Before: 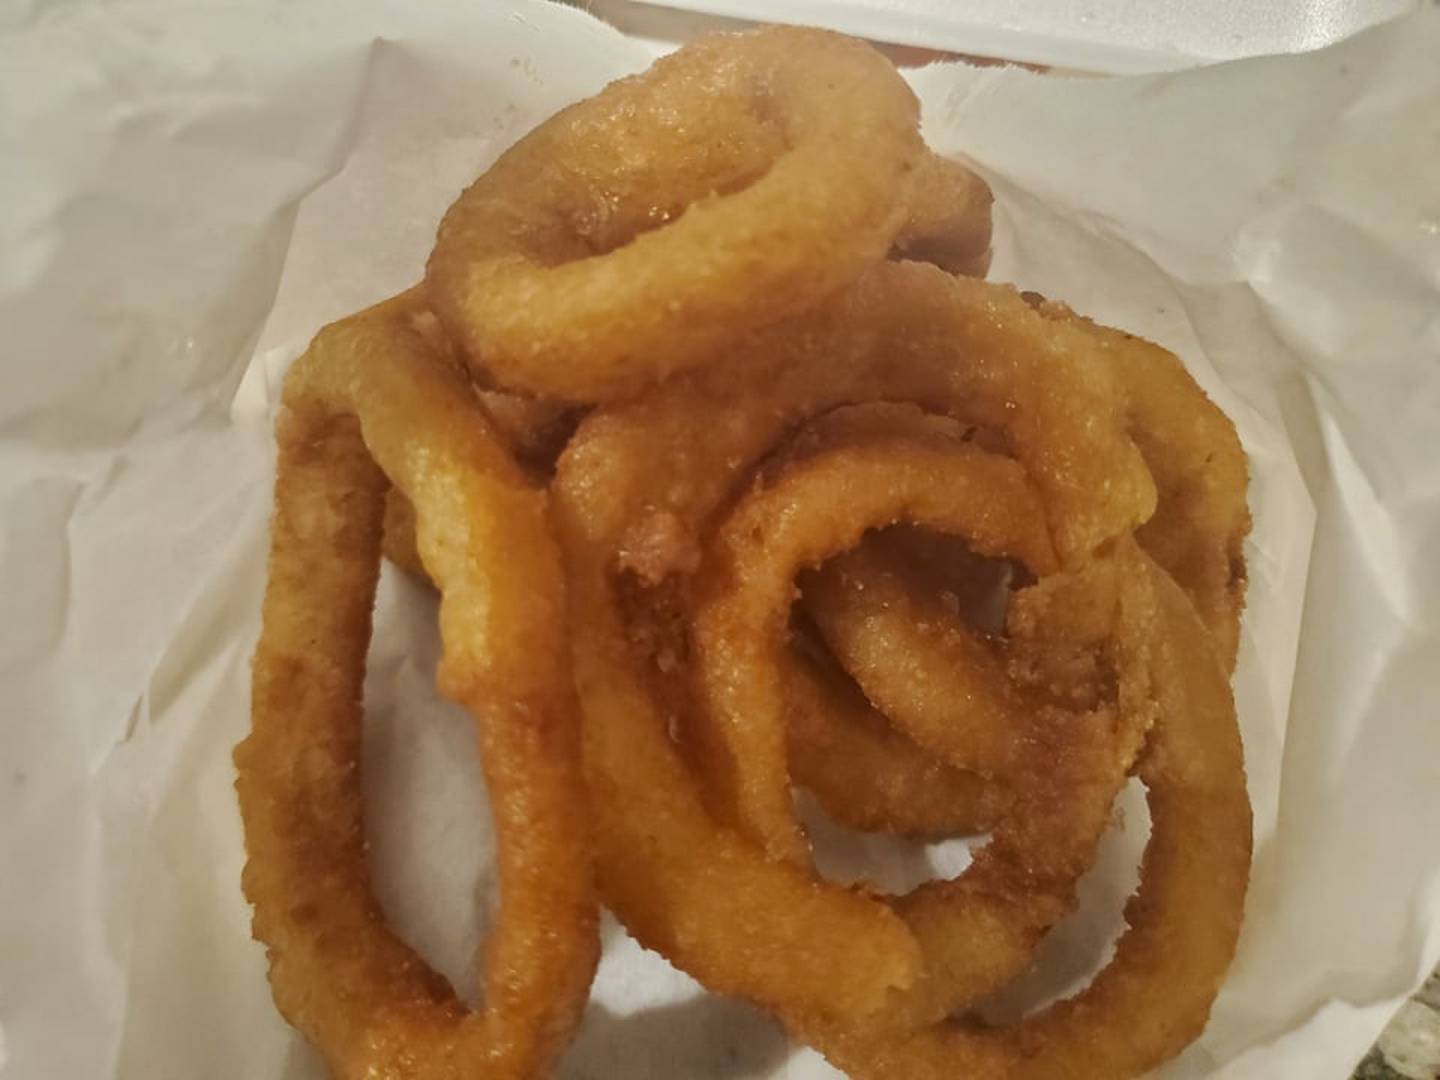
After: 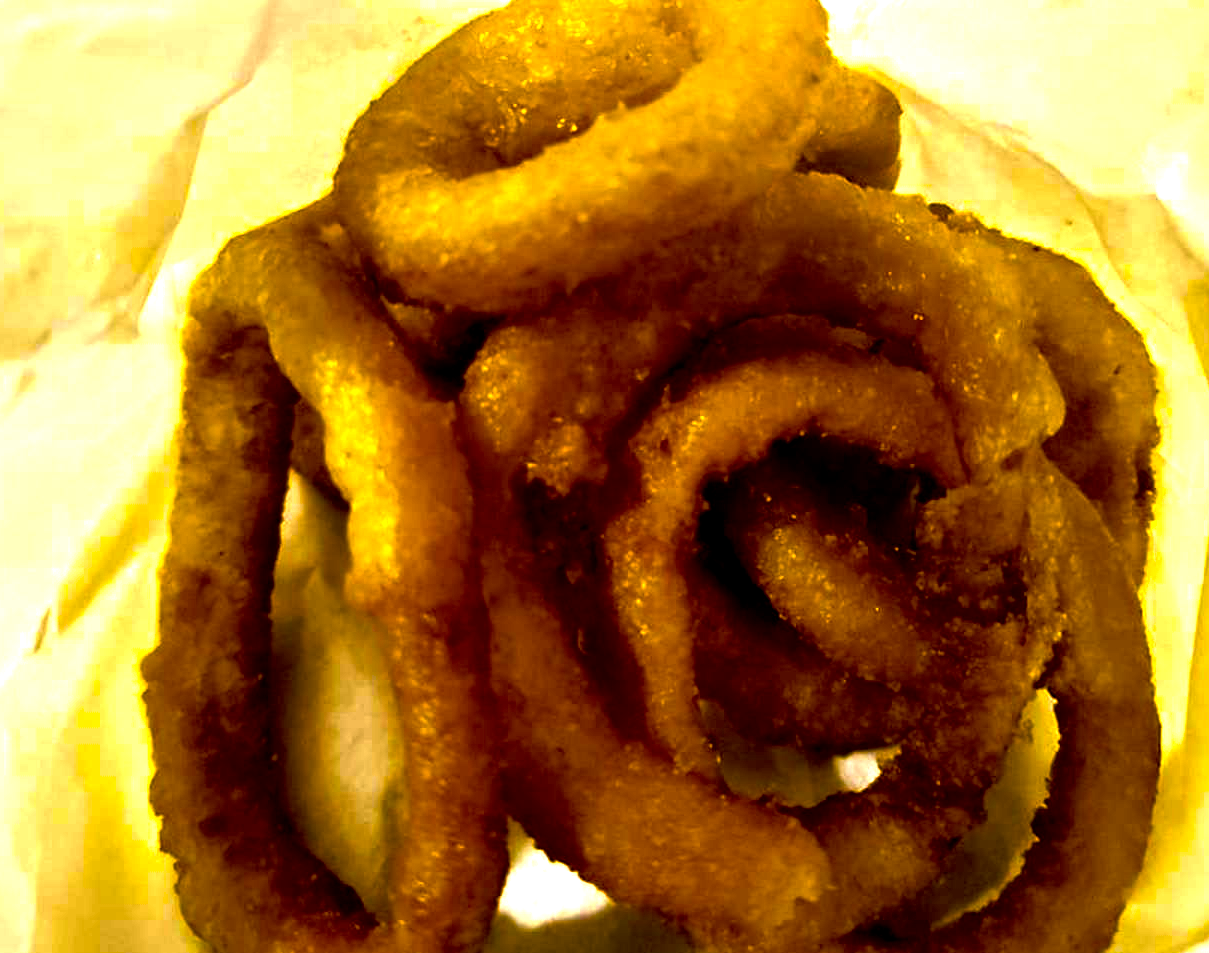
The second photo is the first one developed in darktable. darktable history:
color balance rgb: linear chroma grading › shadows -30%, linear chroma grading › global chroma 35%, perceptual saturation grading › global saturation 75%, perceptual saturation grading › shadows -30%, perceptual brilliance grading › highlights 75%, perceptual brilliance grading › shadows -30%, global vibrance 35%
crop: left 6.446%, top 8.188%, right 9.538%, bottom 3.548%
exposure: black level correction 0.047, exposure 0.013 EV, compensate highlight preservation false
